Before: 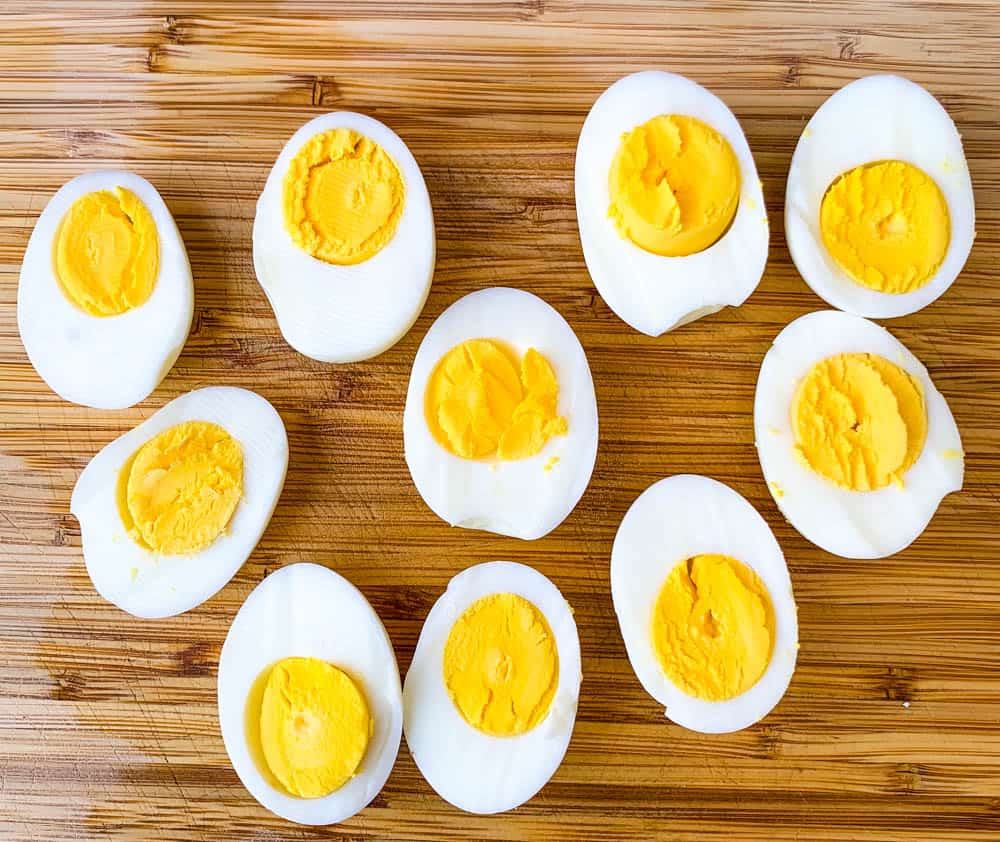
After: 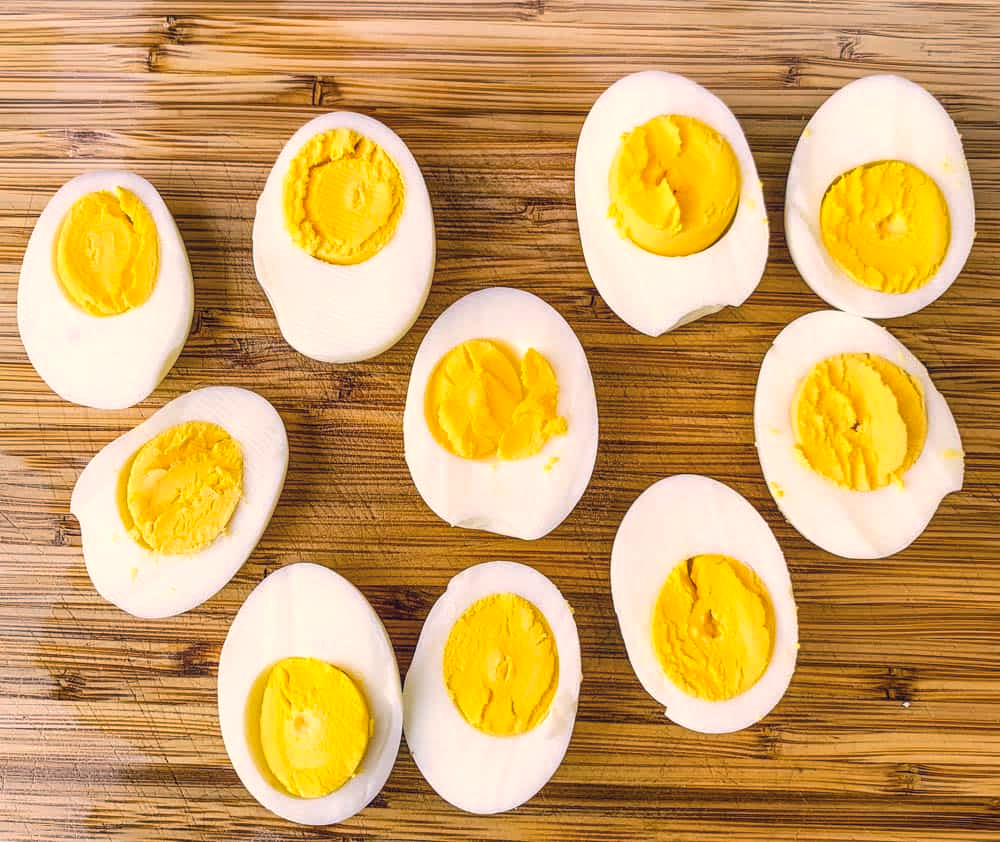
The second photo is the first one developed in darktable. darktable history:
contrast brightness saturation: saturation -0.05
color correction: highlights a* 10.32, highlights b* 14.66, shadows a* -9.59, shadows b* -15.02
local contrast: on, module defaults
